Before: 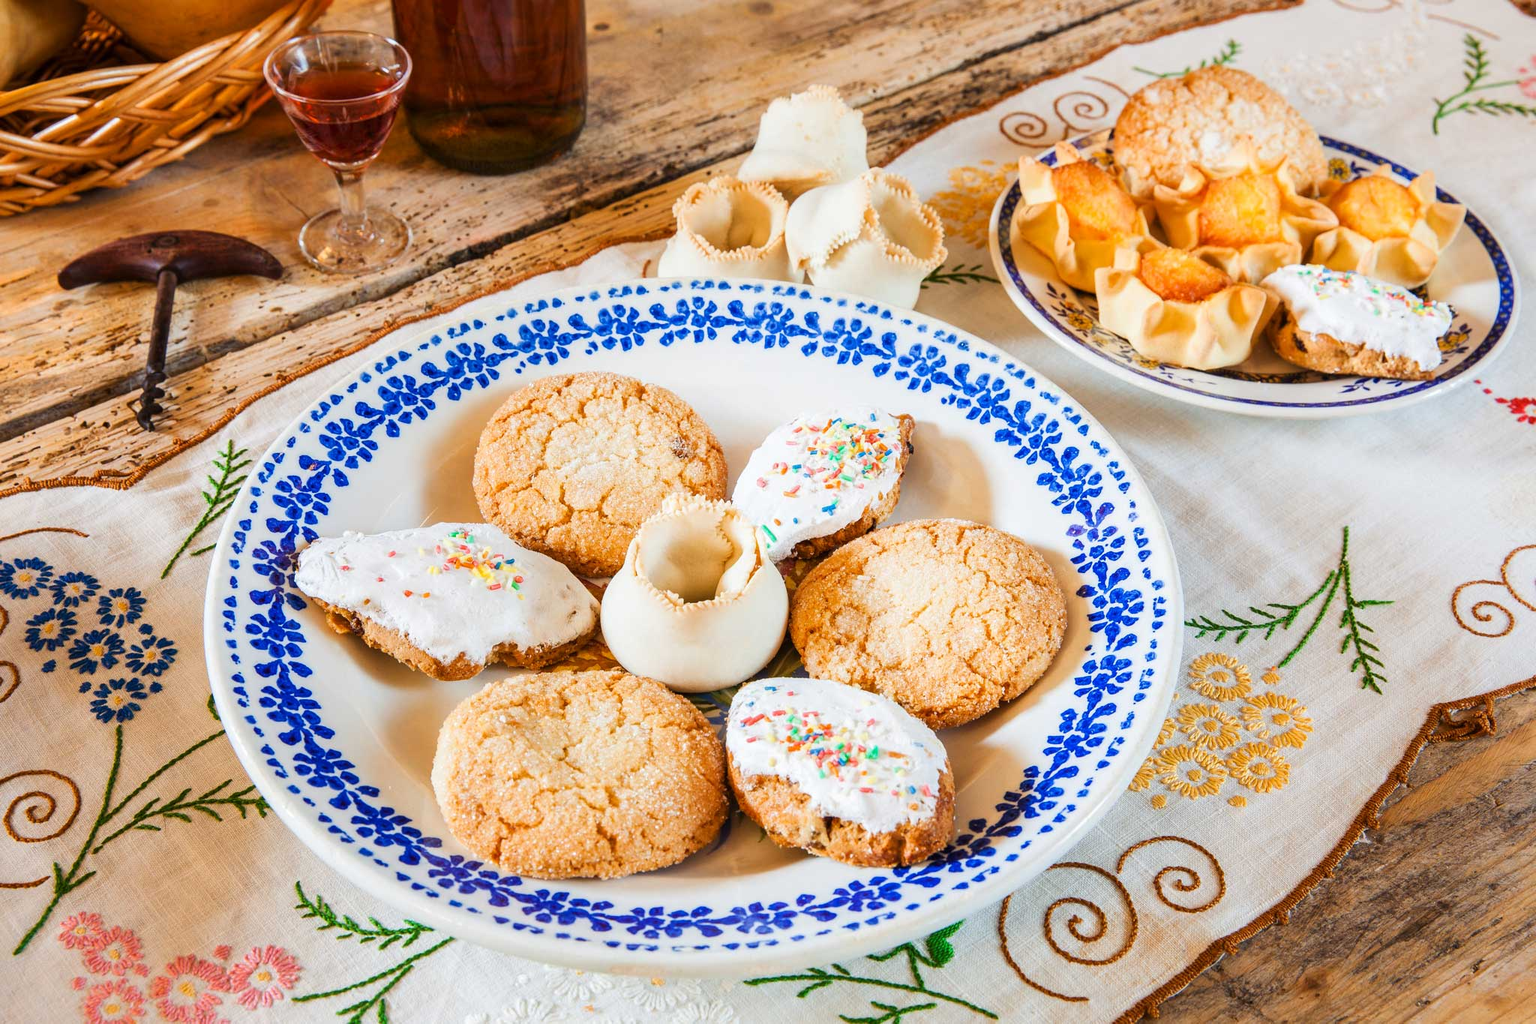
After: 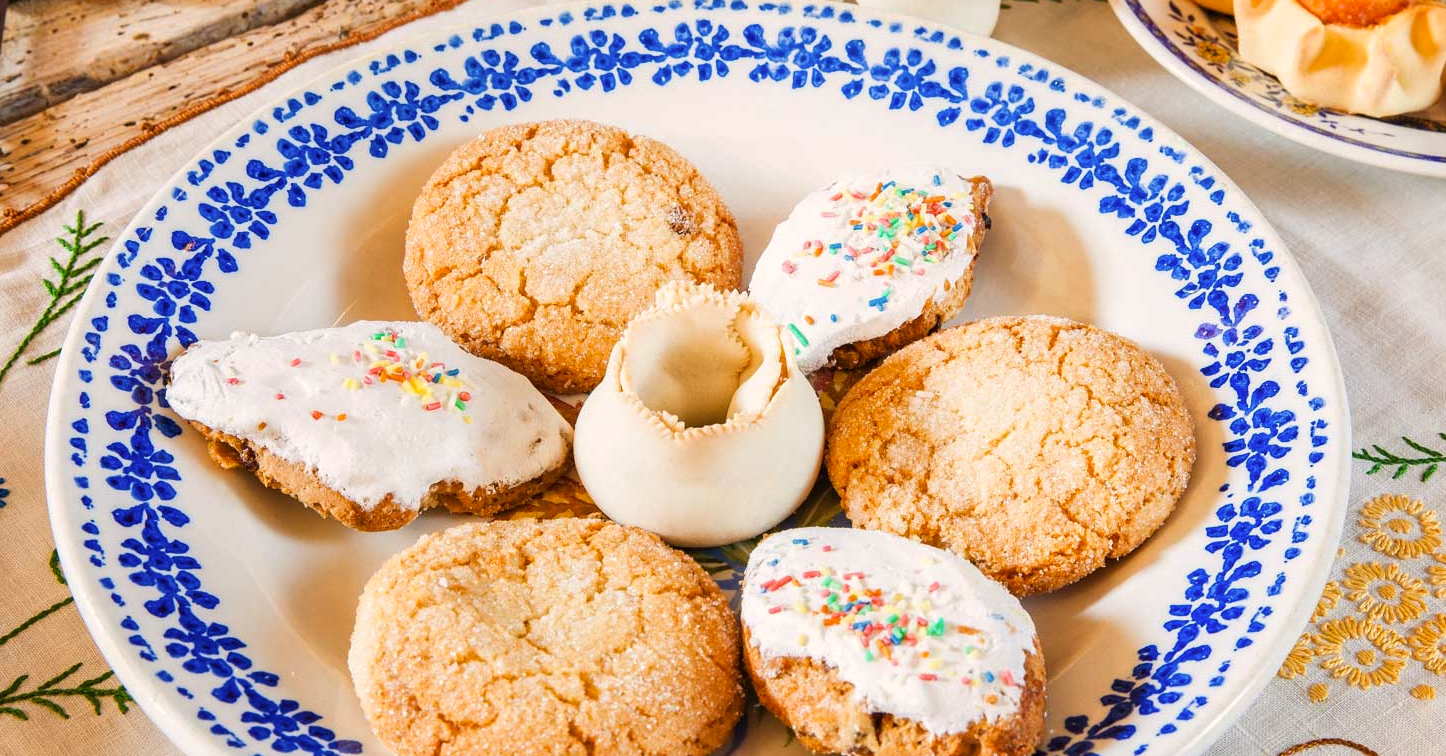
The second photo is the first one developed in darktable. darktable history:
crop: left 11.086%, top 27.562%, right 18.289%, bottom 17.011%
color correction: highlights a* 3.57, highlights b* 5.08
